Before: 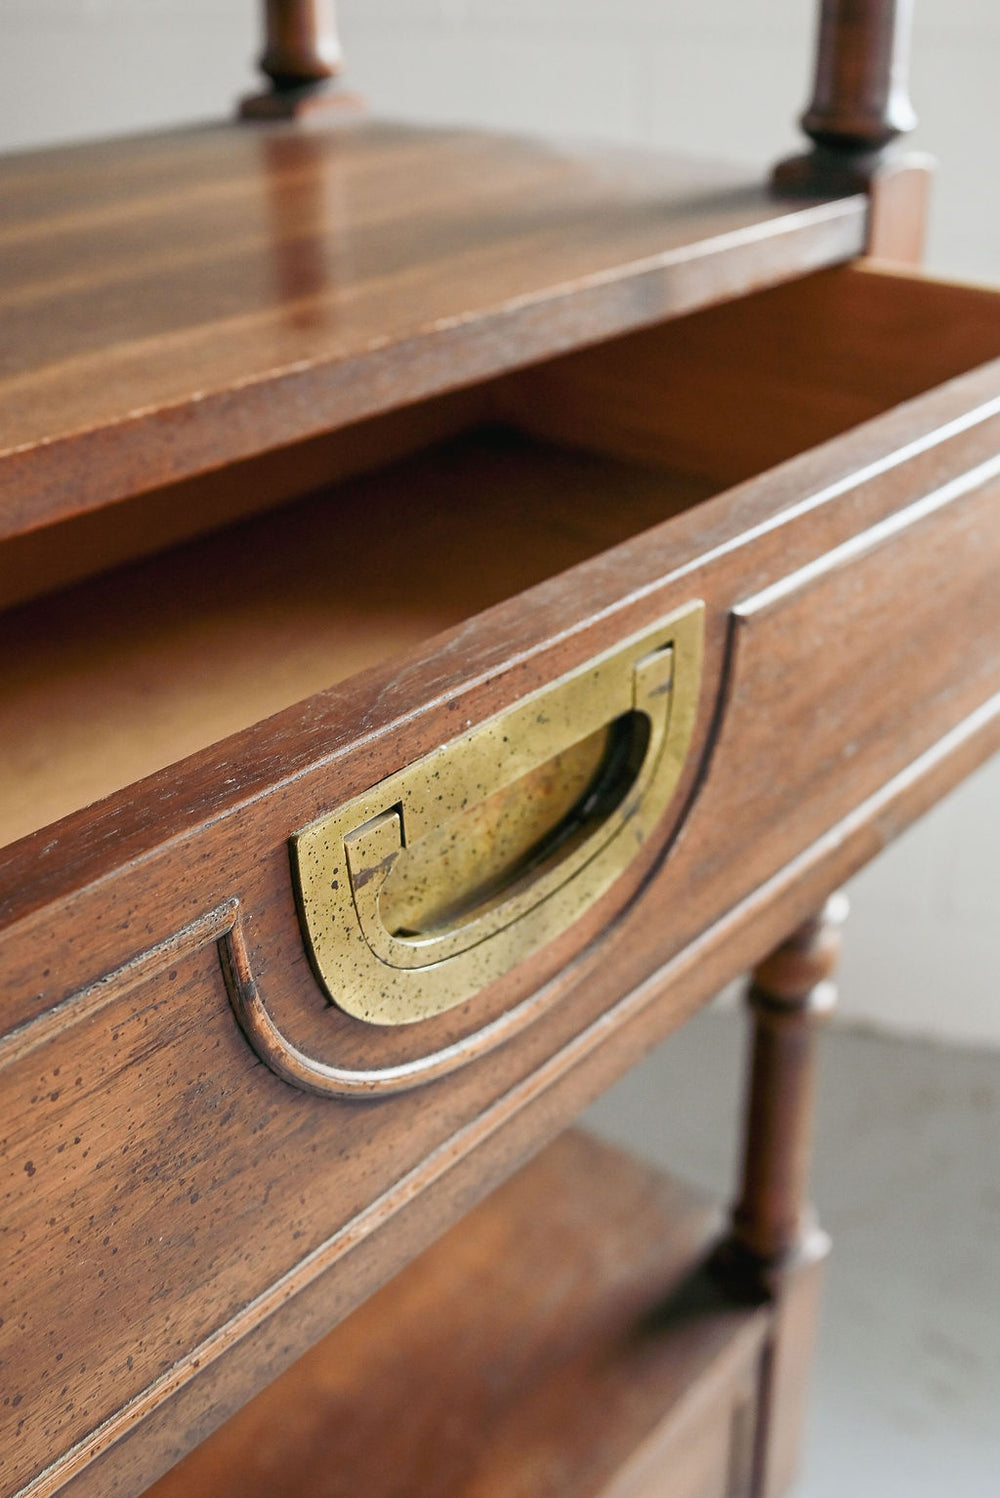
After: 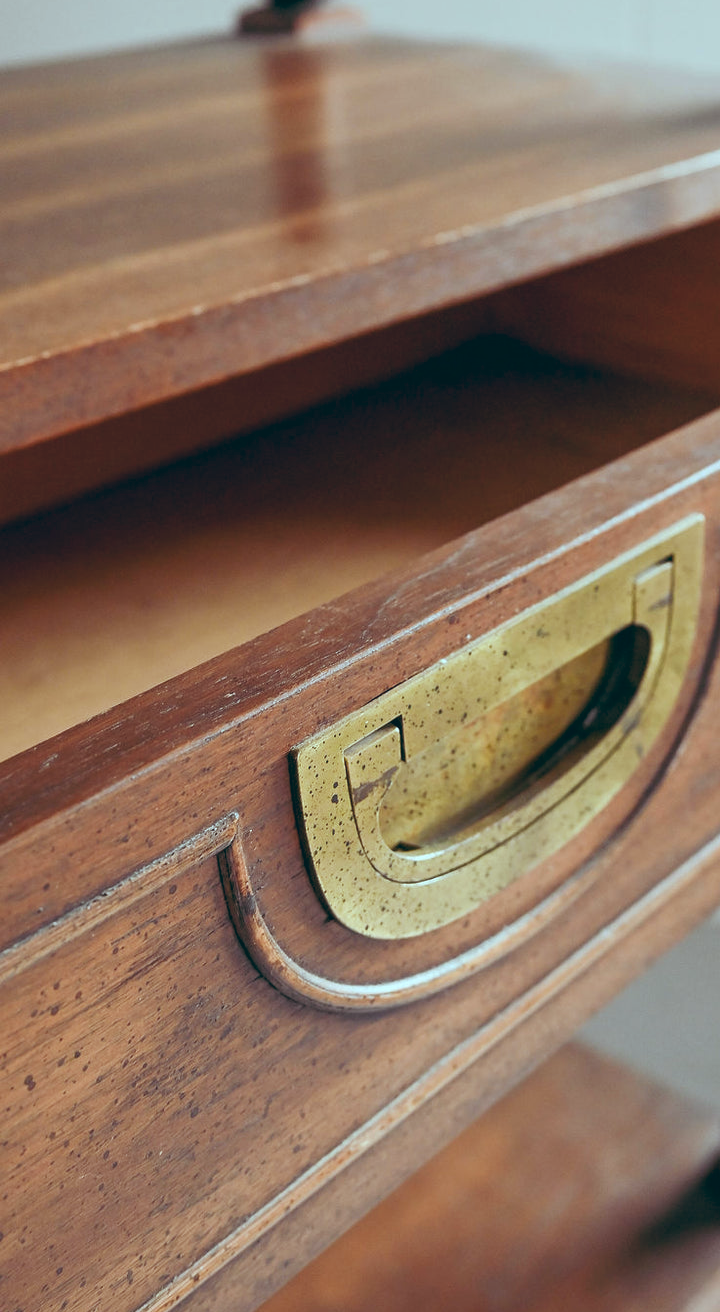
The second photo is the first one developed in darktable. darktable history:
crop: top 5.803%, right 27.864%, bottom 5.804%
color balance: lift [1.003, 0.993, 1.001, 1.007], gamma [1.018, 1.072, 0.959, 0.928], gain [0.974, 0.873, 1.031, 1.127]
